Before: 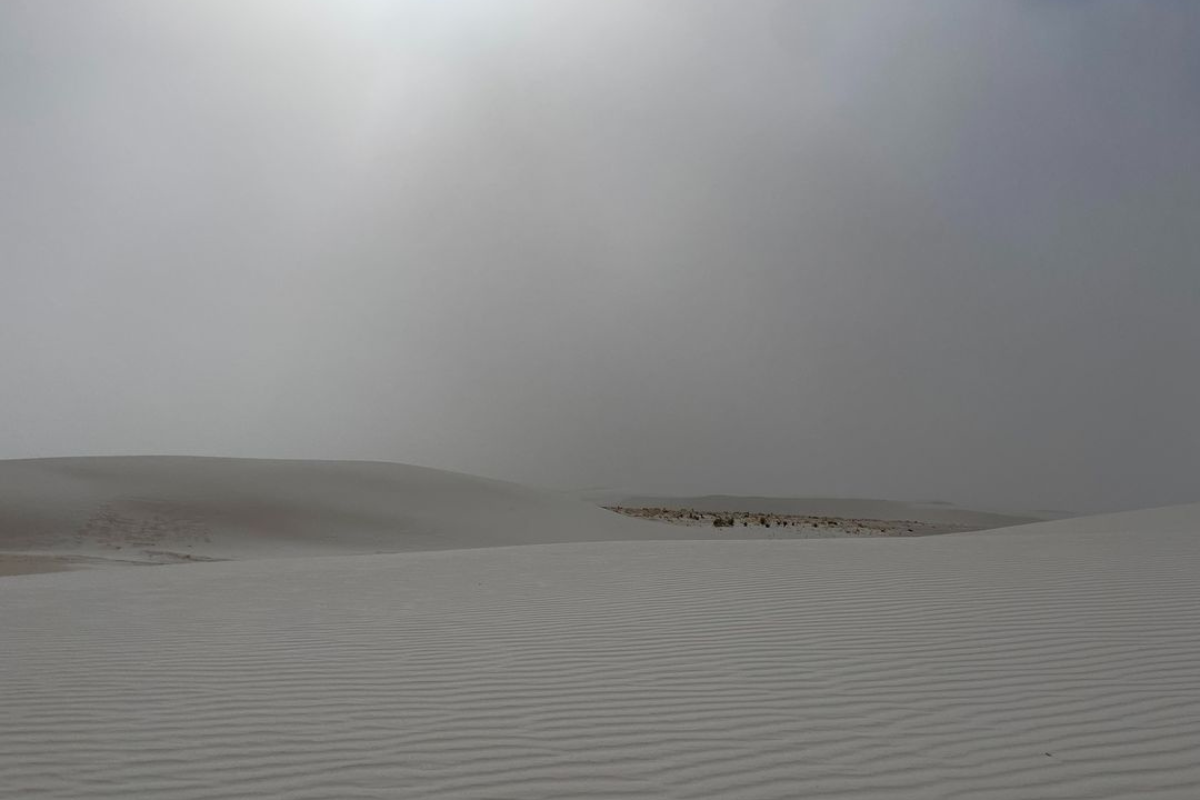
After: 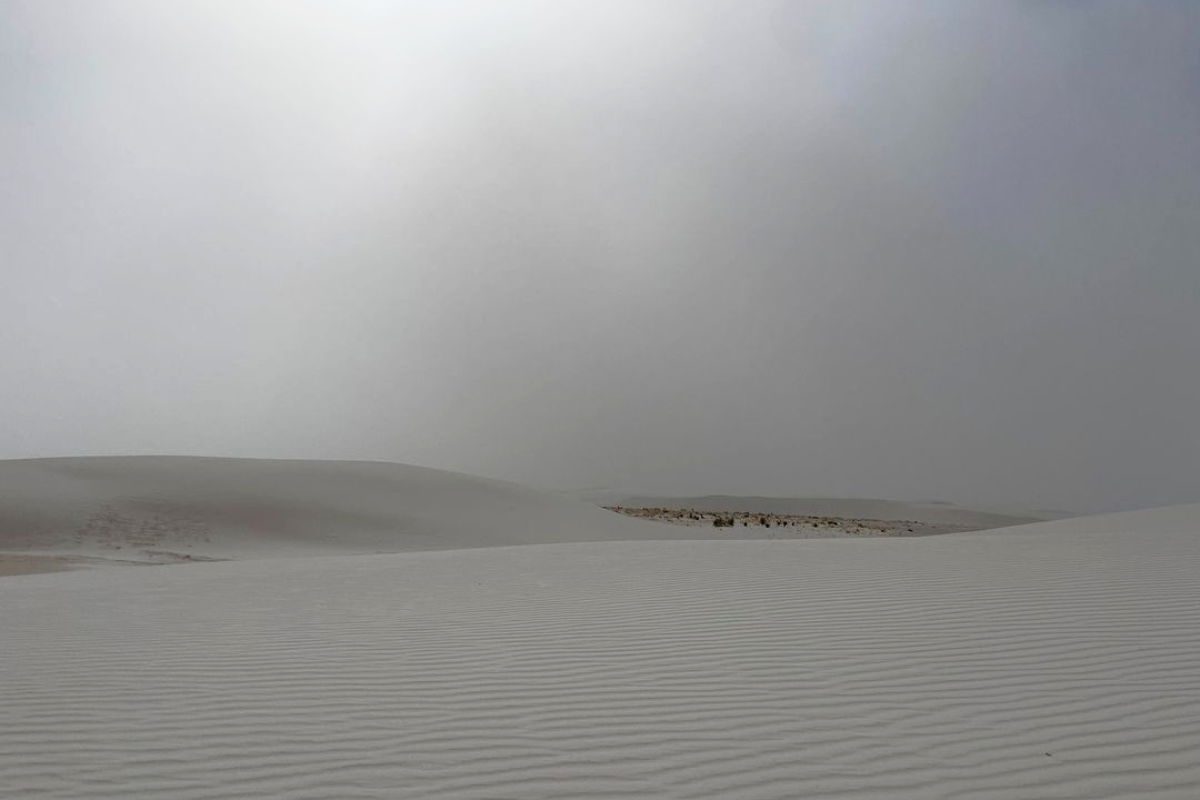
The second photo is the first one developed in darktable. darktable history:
tone equalizer: -8 EV -0.386 EV, -7 EV -0.391 EV, -6 EV -0.37 EV, -5 EV -0.205 EV, -3 EV 0.228 EV, -2 EV 0.32 EV, -1 EV 0.385 EV, +0 EV 0.431 EV
tone curve: curves: ch0 [(0, 0) (0.058, 0.037) (0.214, 0.183) (0.304, 0.288) (0.561, 0.554) (0.687, 0.677) (0.768, 0.768) (0.858, 0.861) (0.987, 0.945)]; ch1 [(0, 0) (0.172, 0.123) (0.312, 0.296) (0.432, 0.448) (0.471, 0.469) (0.502, 0.5) (0.521, 0.505) (0.565, 0.569) (0.663, 0.663) (0.703, 0.721) (0.857, 0.917) (1, 1)]; ch2 [(0, 0) (0.411, 0.424) (0.485, 0.497) (0.502, 0.5) (0.517, 0.511) (0.556, 0.551) (0.626, 0.594) (0.709, 0.661) (1, 1)], preserve colors none
